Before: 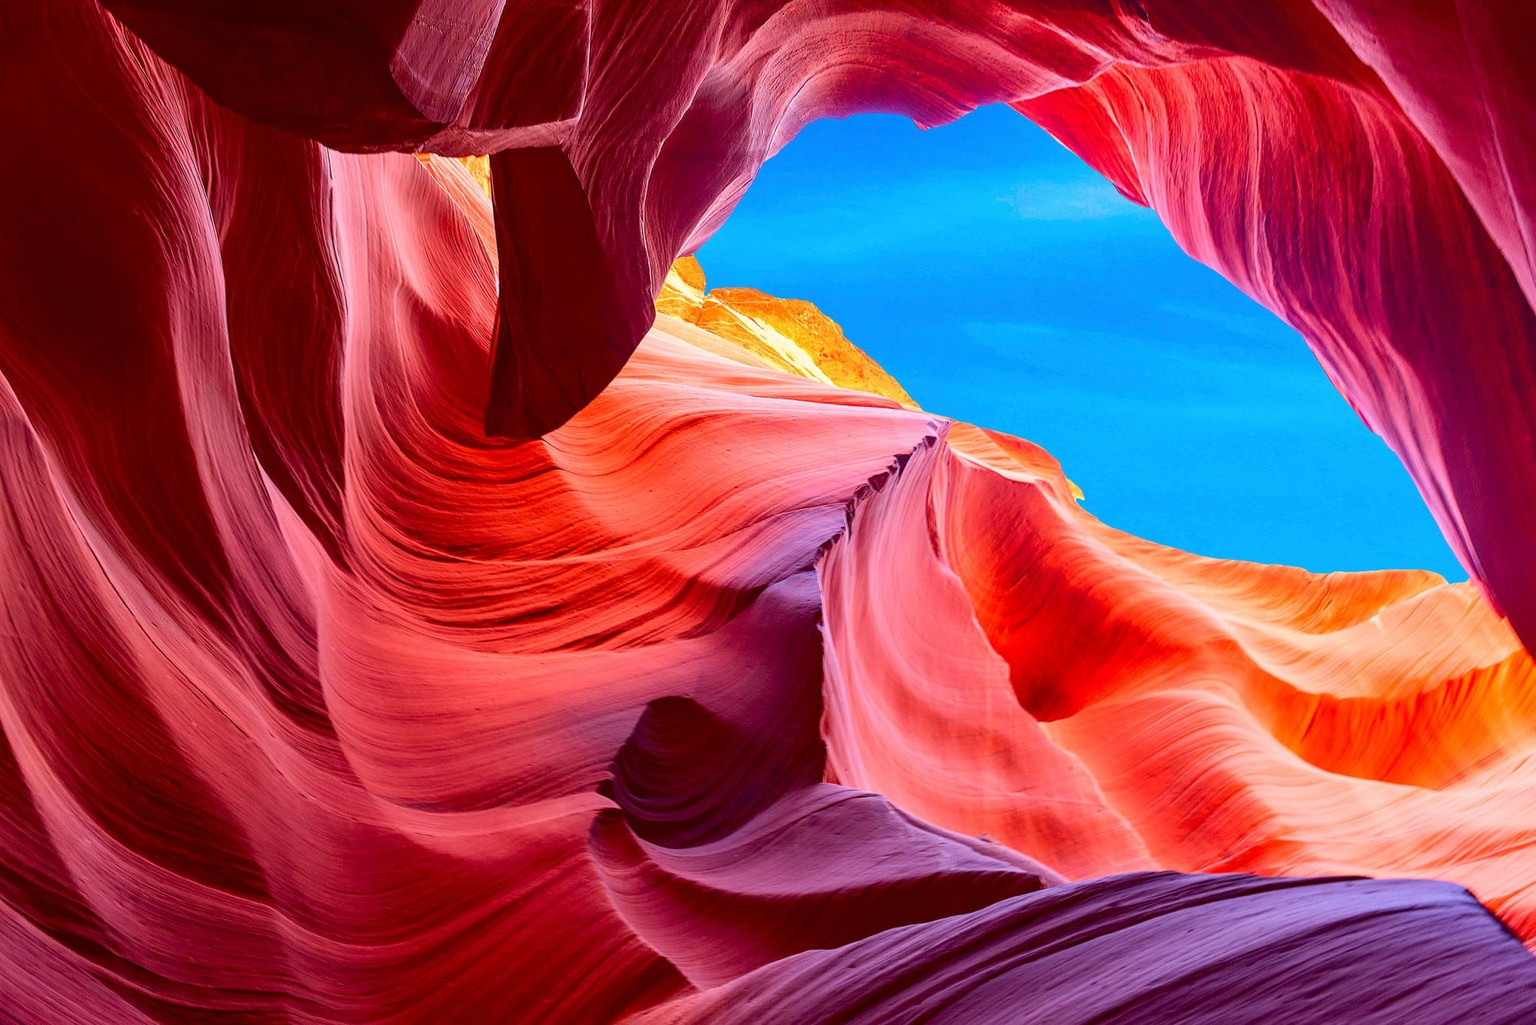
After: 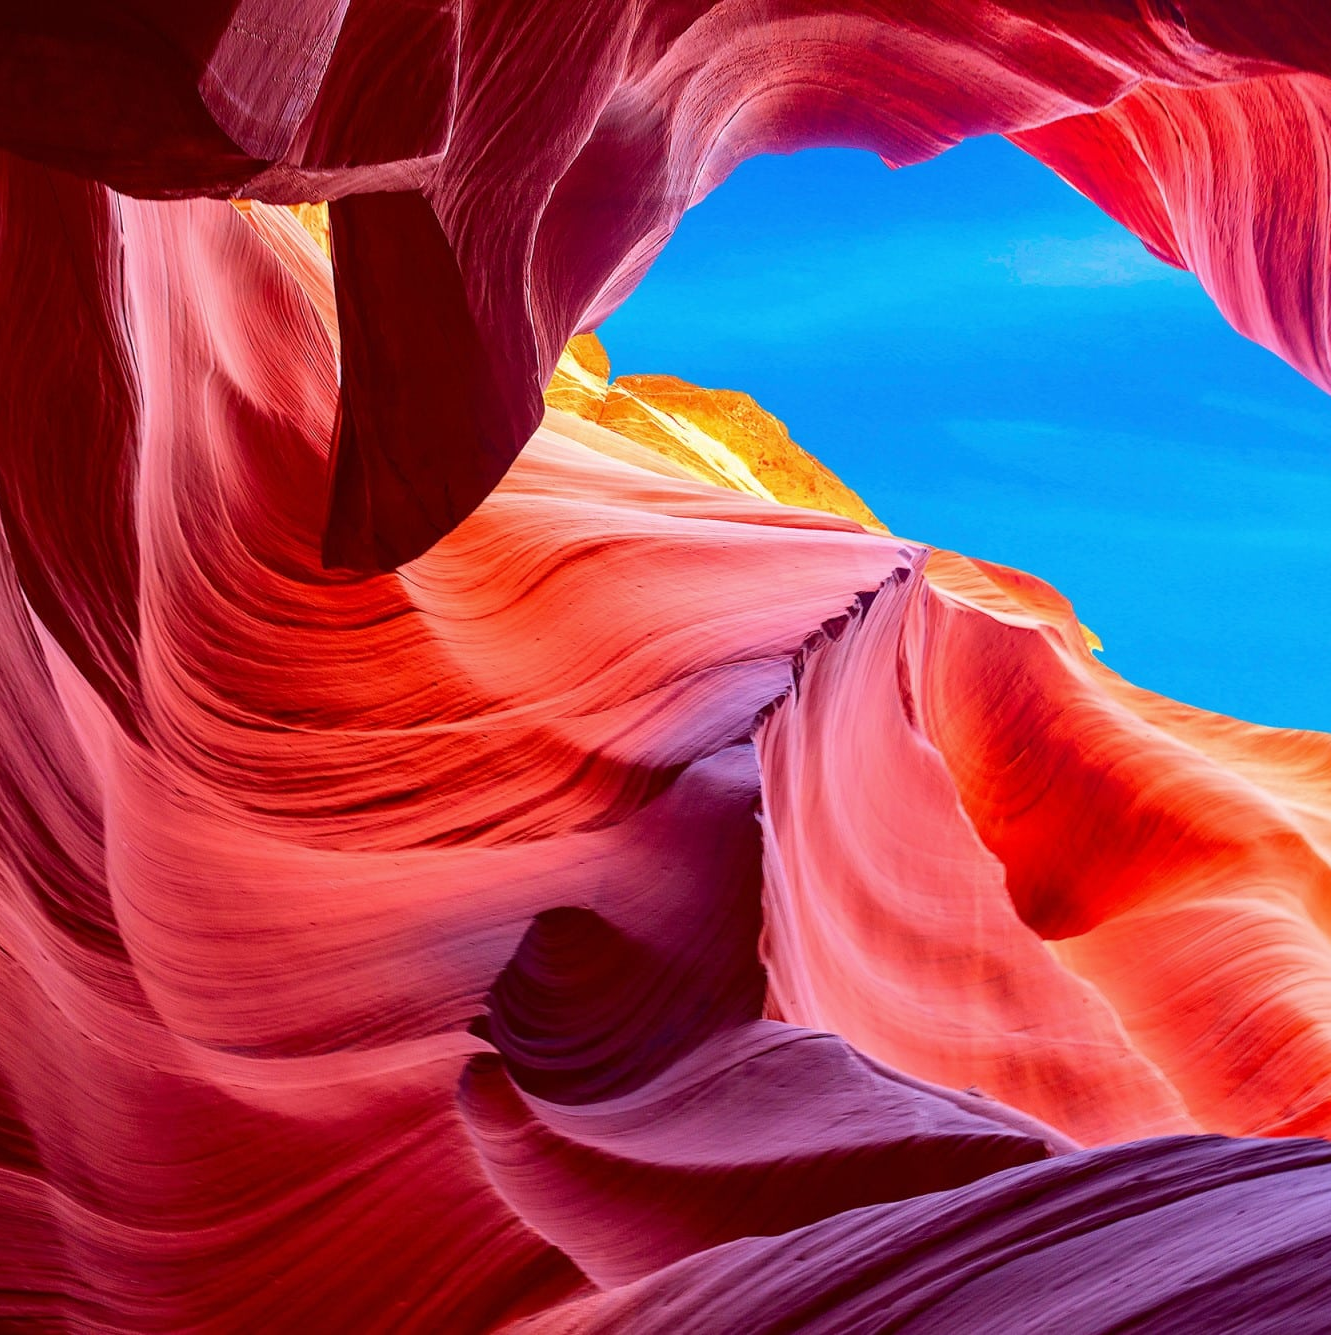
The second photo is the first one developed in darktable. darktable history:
crop and rotate: left 15.481%, right 17.956%
base curve: curves: ch0 [(0, 0) (0.472, 0.455) (1, 1)]
